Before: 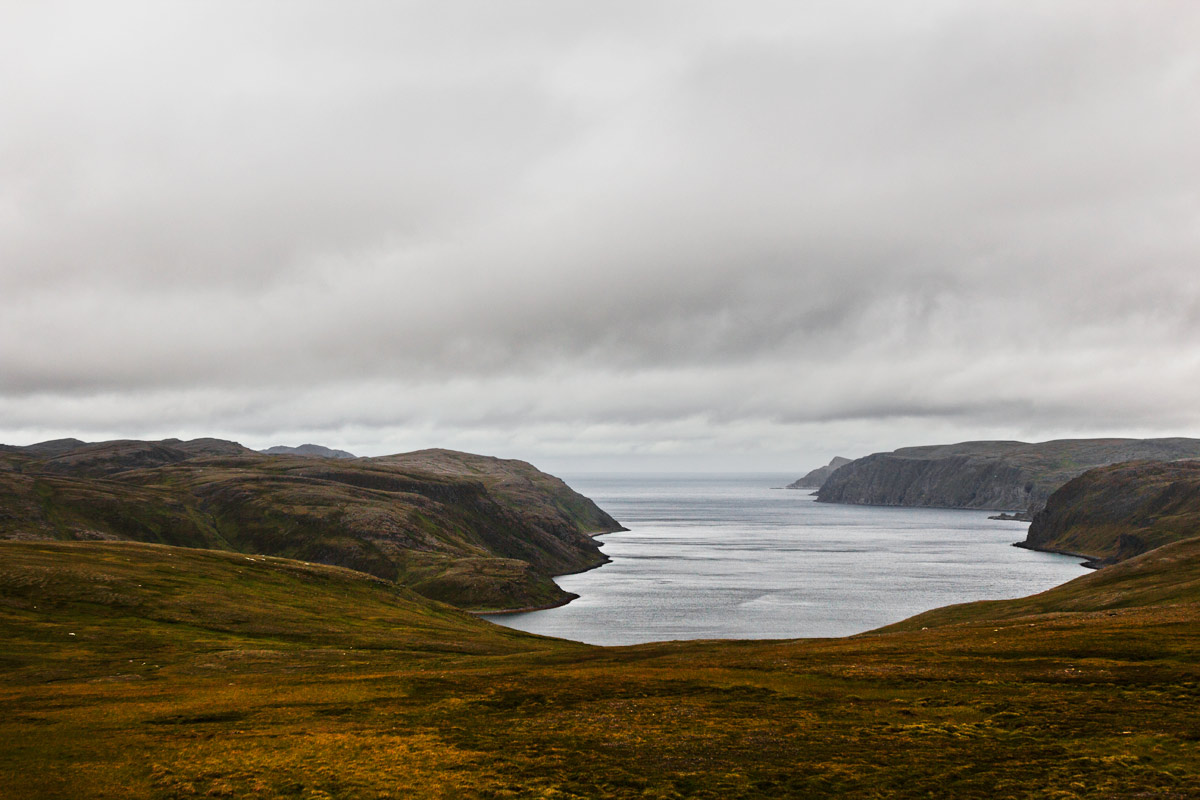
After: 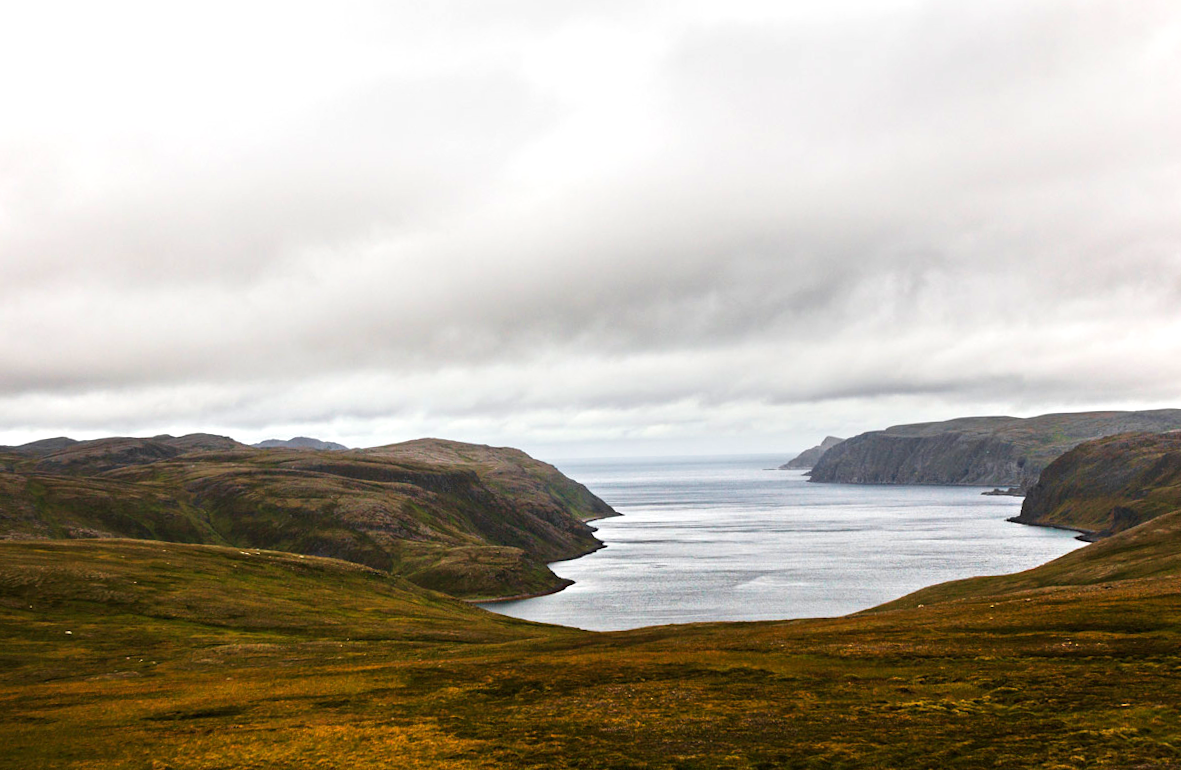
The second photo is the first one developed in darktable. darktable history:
velvia: on, module defaults
rotate and perspective: rotation -1.42°, crop left 0.016, crop right 0.984, crop top 0.035, crop bottom 0.965
exposure: exposure 0.485 EV, compensate highlight preservation false
